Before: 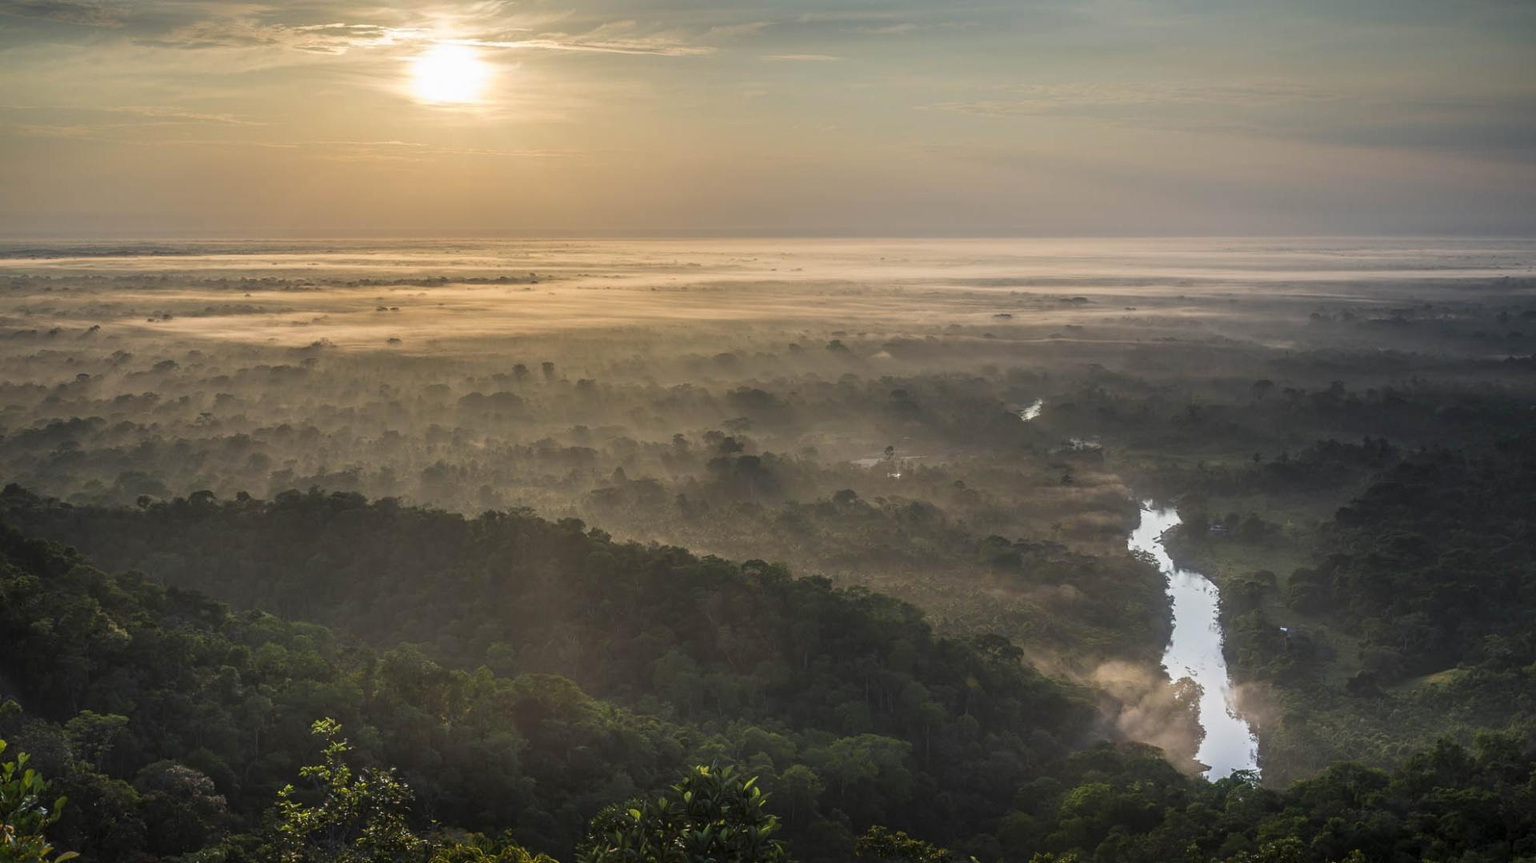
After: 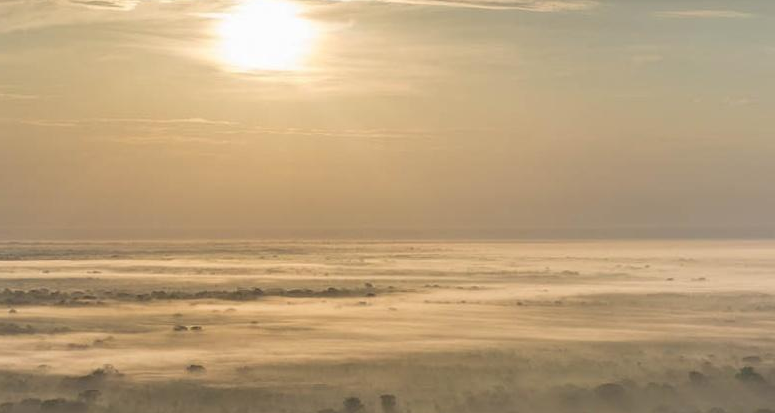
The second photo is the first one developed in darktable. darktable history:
crop: left 15.498%, top 5.428%, right 44.127%, bottom 56.206%
